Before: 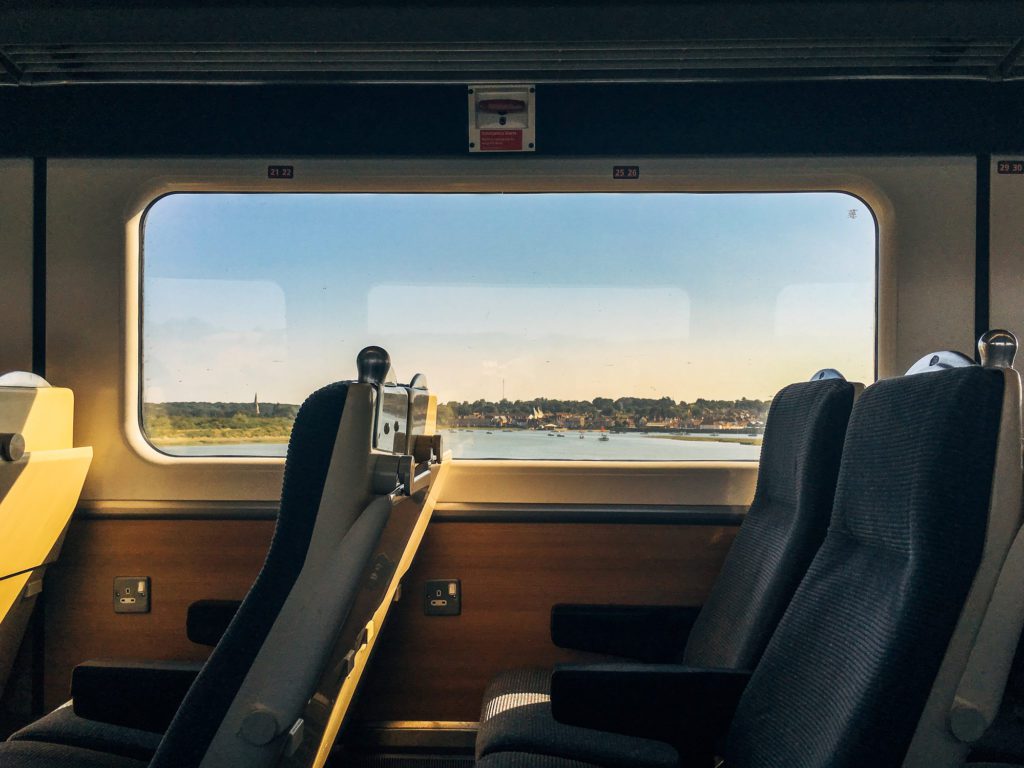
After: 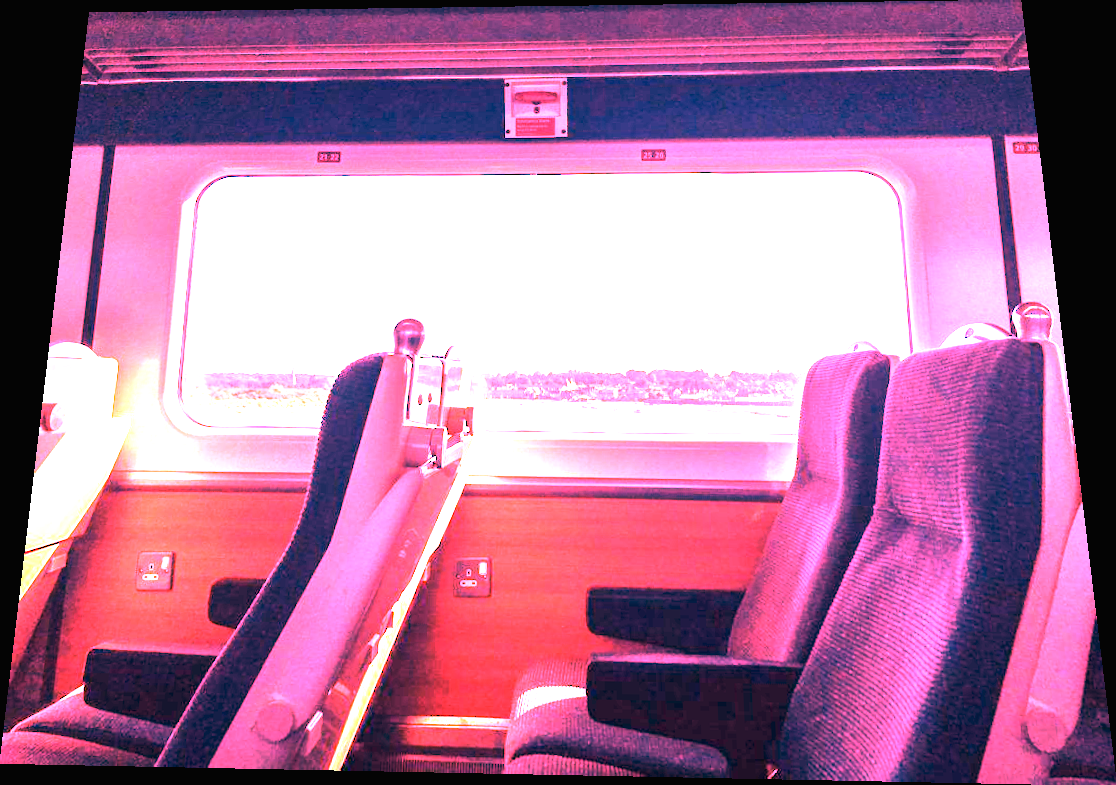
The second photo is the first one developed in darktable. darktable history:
white balance: red 4.26, blue 1.802
rotate and perspective: rotation 0.128°, lens shift (vertical) -0.181, lens shift (horizontal) -0.044, shear 0.001, automatic cropping off
exposure: black level correction 0, exposure 2.327 EV, compensate exposure bias true, compensate highlight preservation false
